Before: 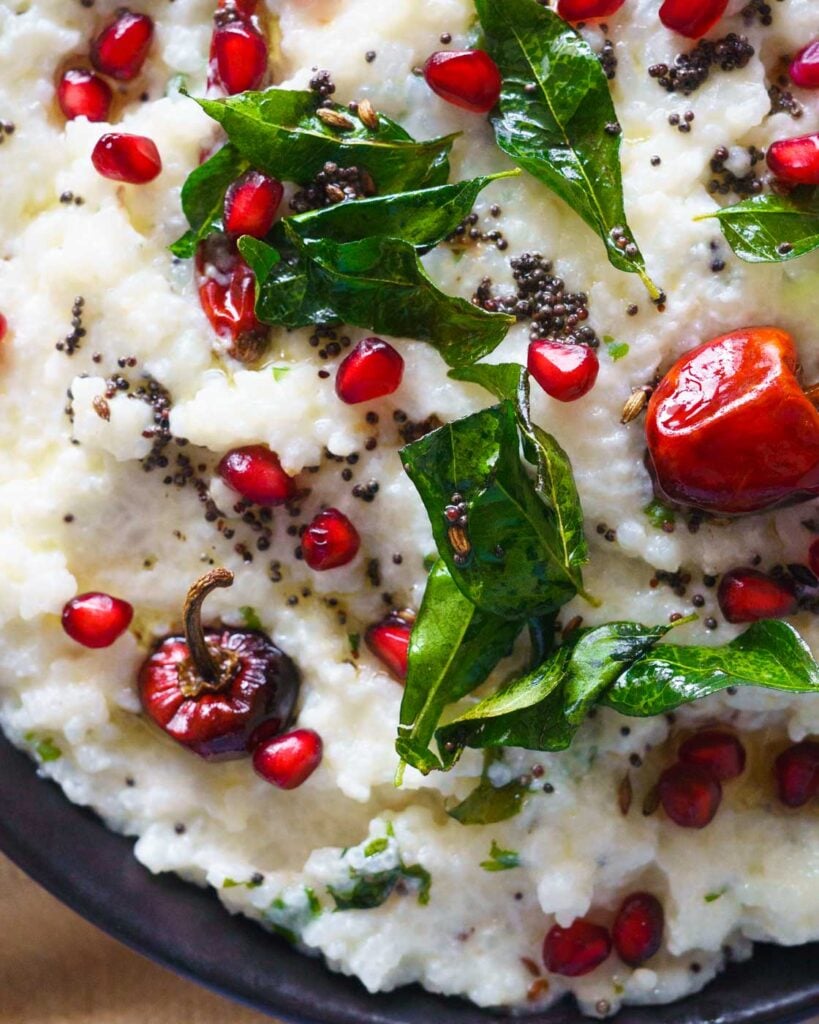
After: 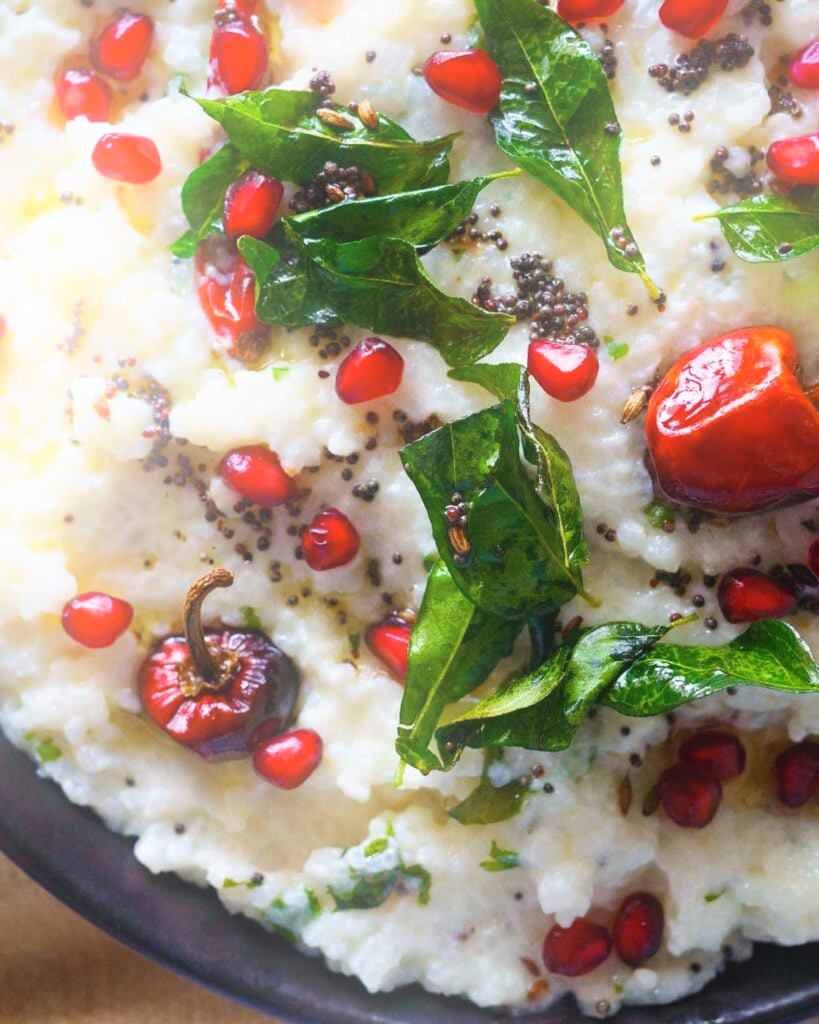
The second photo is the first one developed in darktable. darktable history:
tone equalizer: on, module defaults
bloom: on, module defaults
